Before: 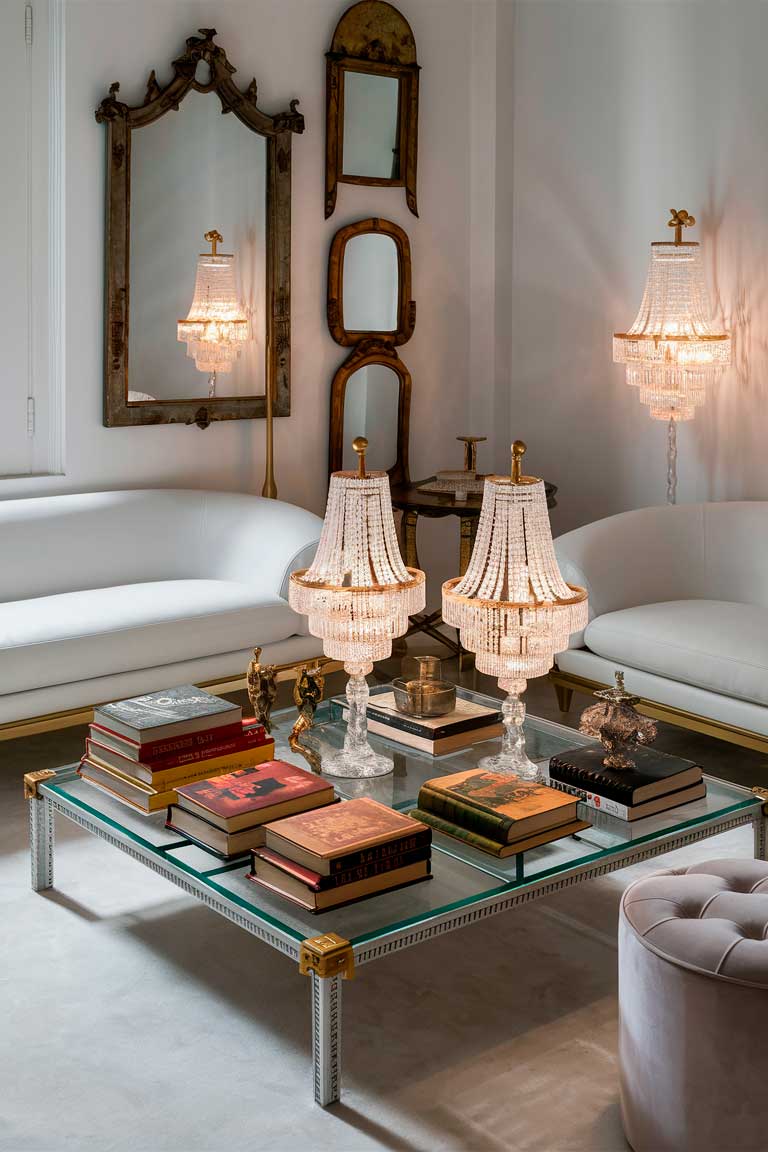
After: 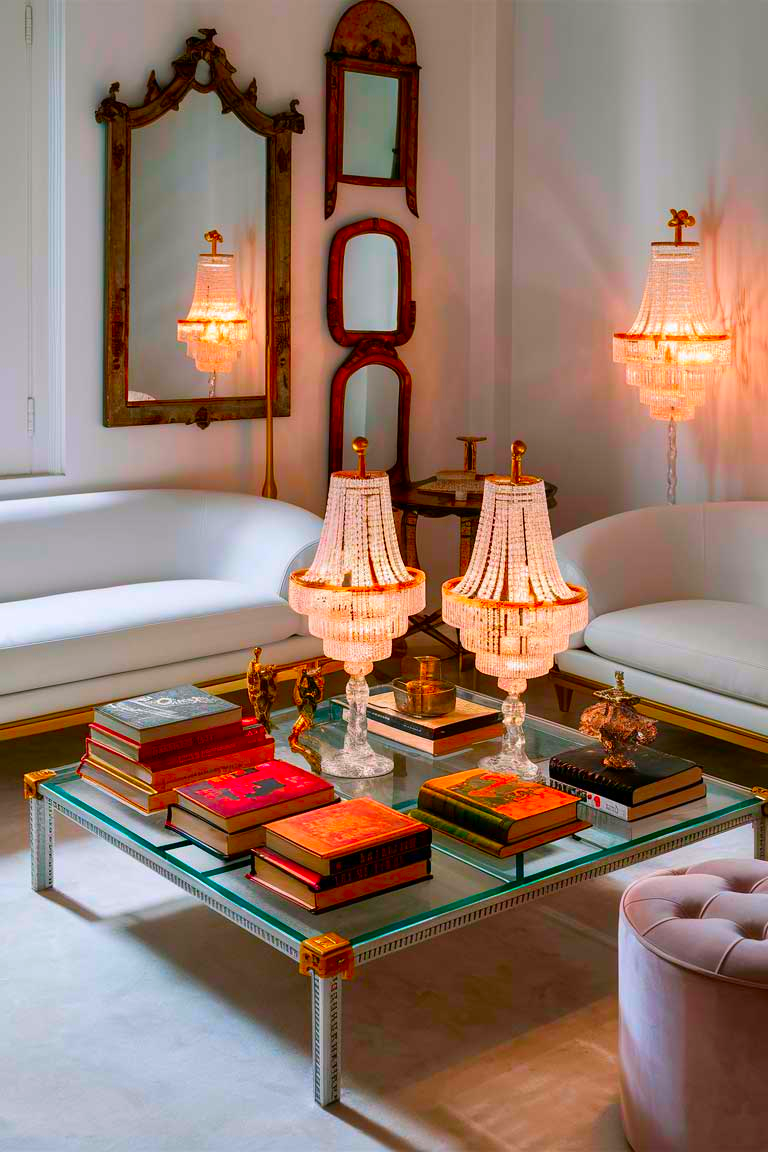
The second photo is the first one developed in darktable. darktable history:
color correction: highlights a* 1.59, highlights b* -1.77, saturation 2.47
